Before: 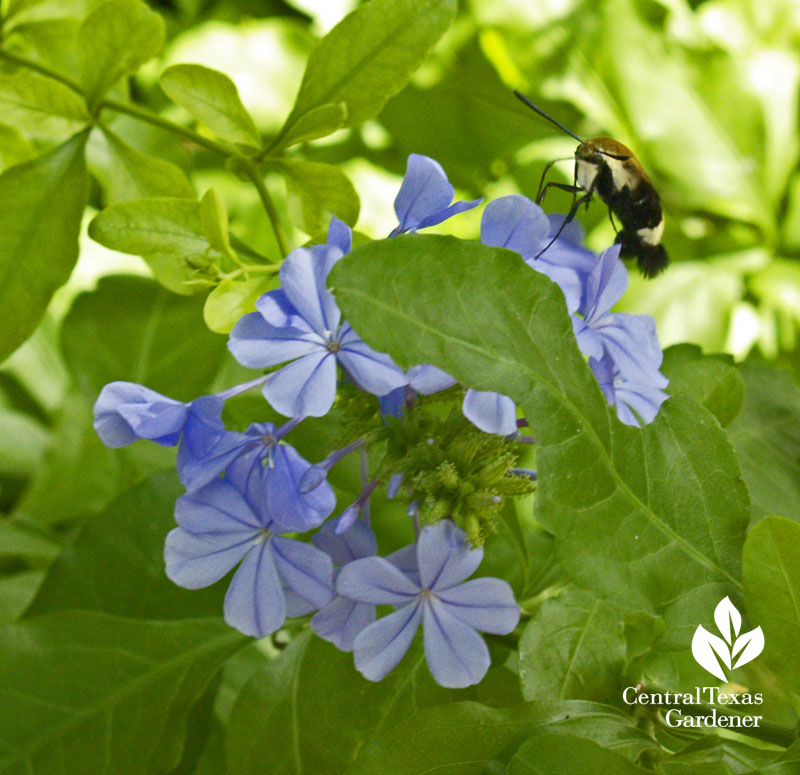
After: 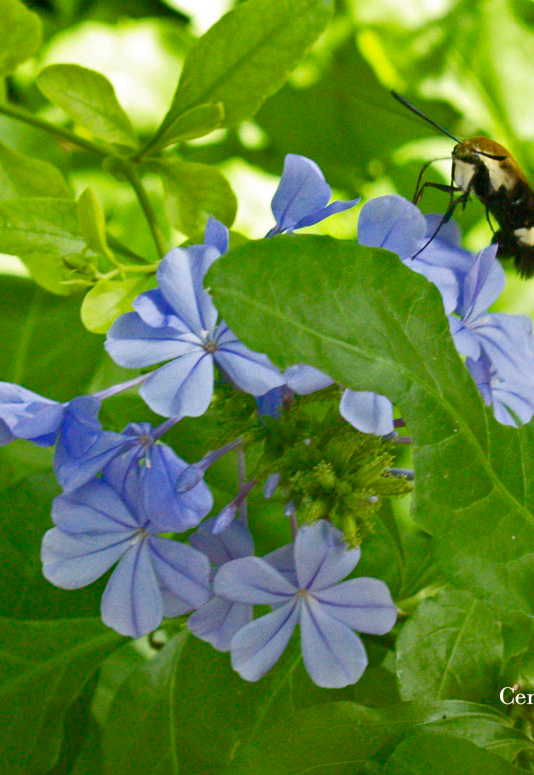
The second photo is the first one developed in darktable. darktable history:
crop: left 15.401%, right 17.847%
